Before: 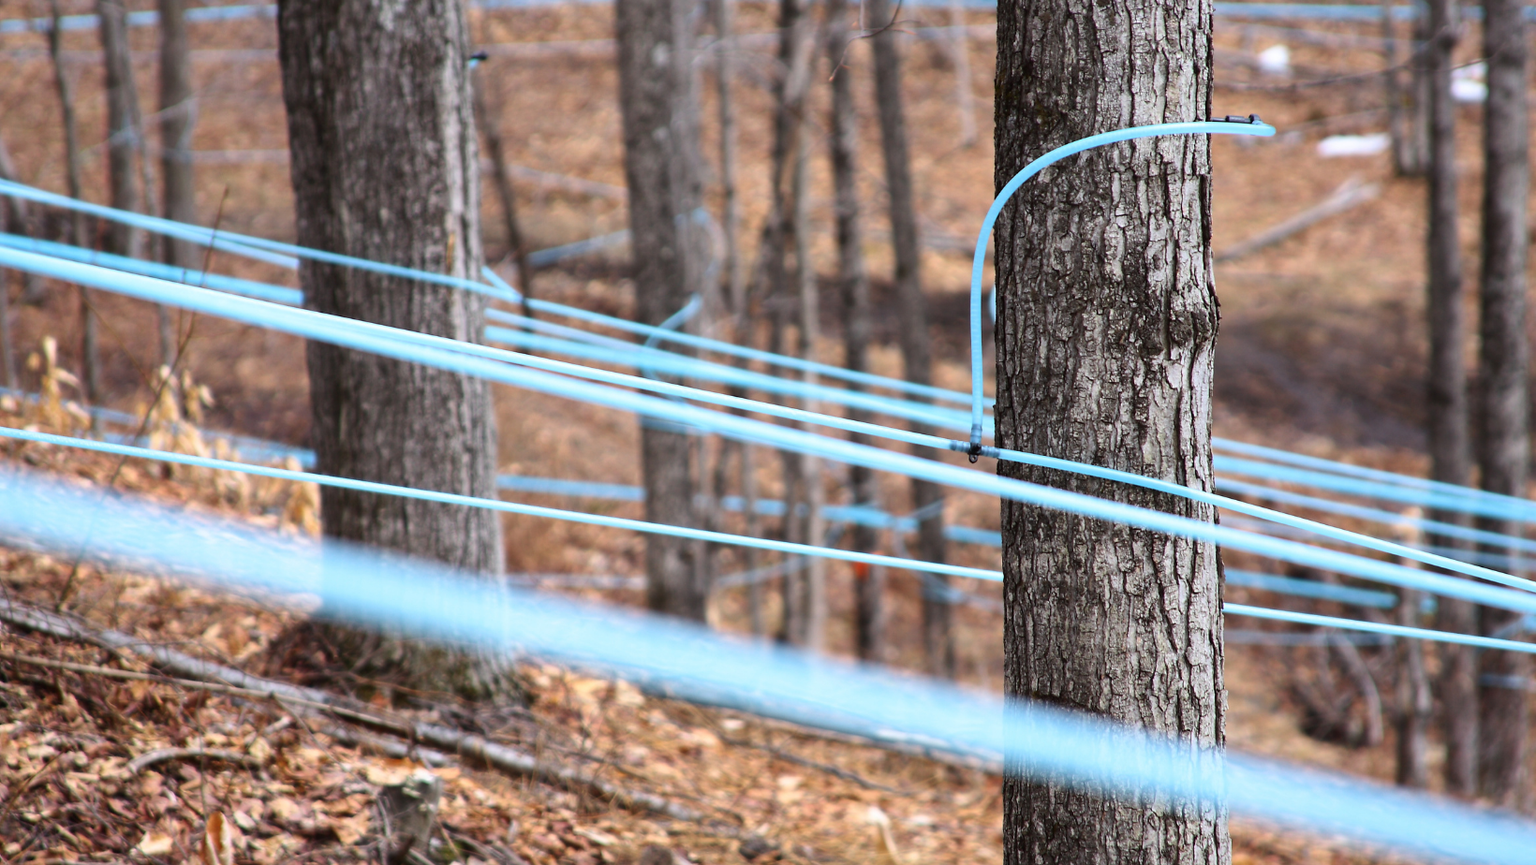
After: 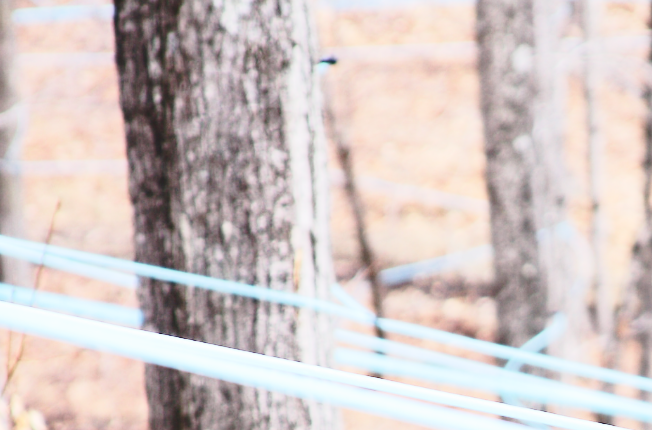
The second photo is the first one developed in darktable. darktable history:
color balance rgb: power › chroma 0.482%, power › hue 260.05°, global offset › luminance 0.237%, perceptual saturation grading › global saturation -10.326%, perceptual saturation grading › highlights -26.486%, perceptual saturation grading › shadows 21.759%, perceptual brilliance grading › global brilliance 15.811%, perceptual brilliance grading › shadows -34.888%, contrast -29.535%
crop and rotate: left 11.192%, top 0.064%, right 49.008%, bottom 53.377%
tone equalizer: -7 EV 0.159 EV, -6 EV 0.637 EV, -5 EV 1.18 EV, -4 EV 1.37 EV, -3 EV 1.14 EV, -2 EV 0.6 EV, -1 EV 0.165 EV, edges refinement/feathering 500, mask exposure compensation -1.57 EV, preserve details no
base curve: curves: ch0 [(0, 0) (0.028, 0.03) (0.121, 0.232) (0.46, 0.748) (0.859, 0.968) (1, 1)], preserve colors none
